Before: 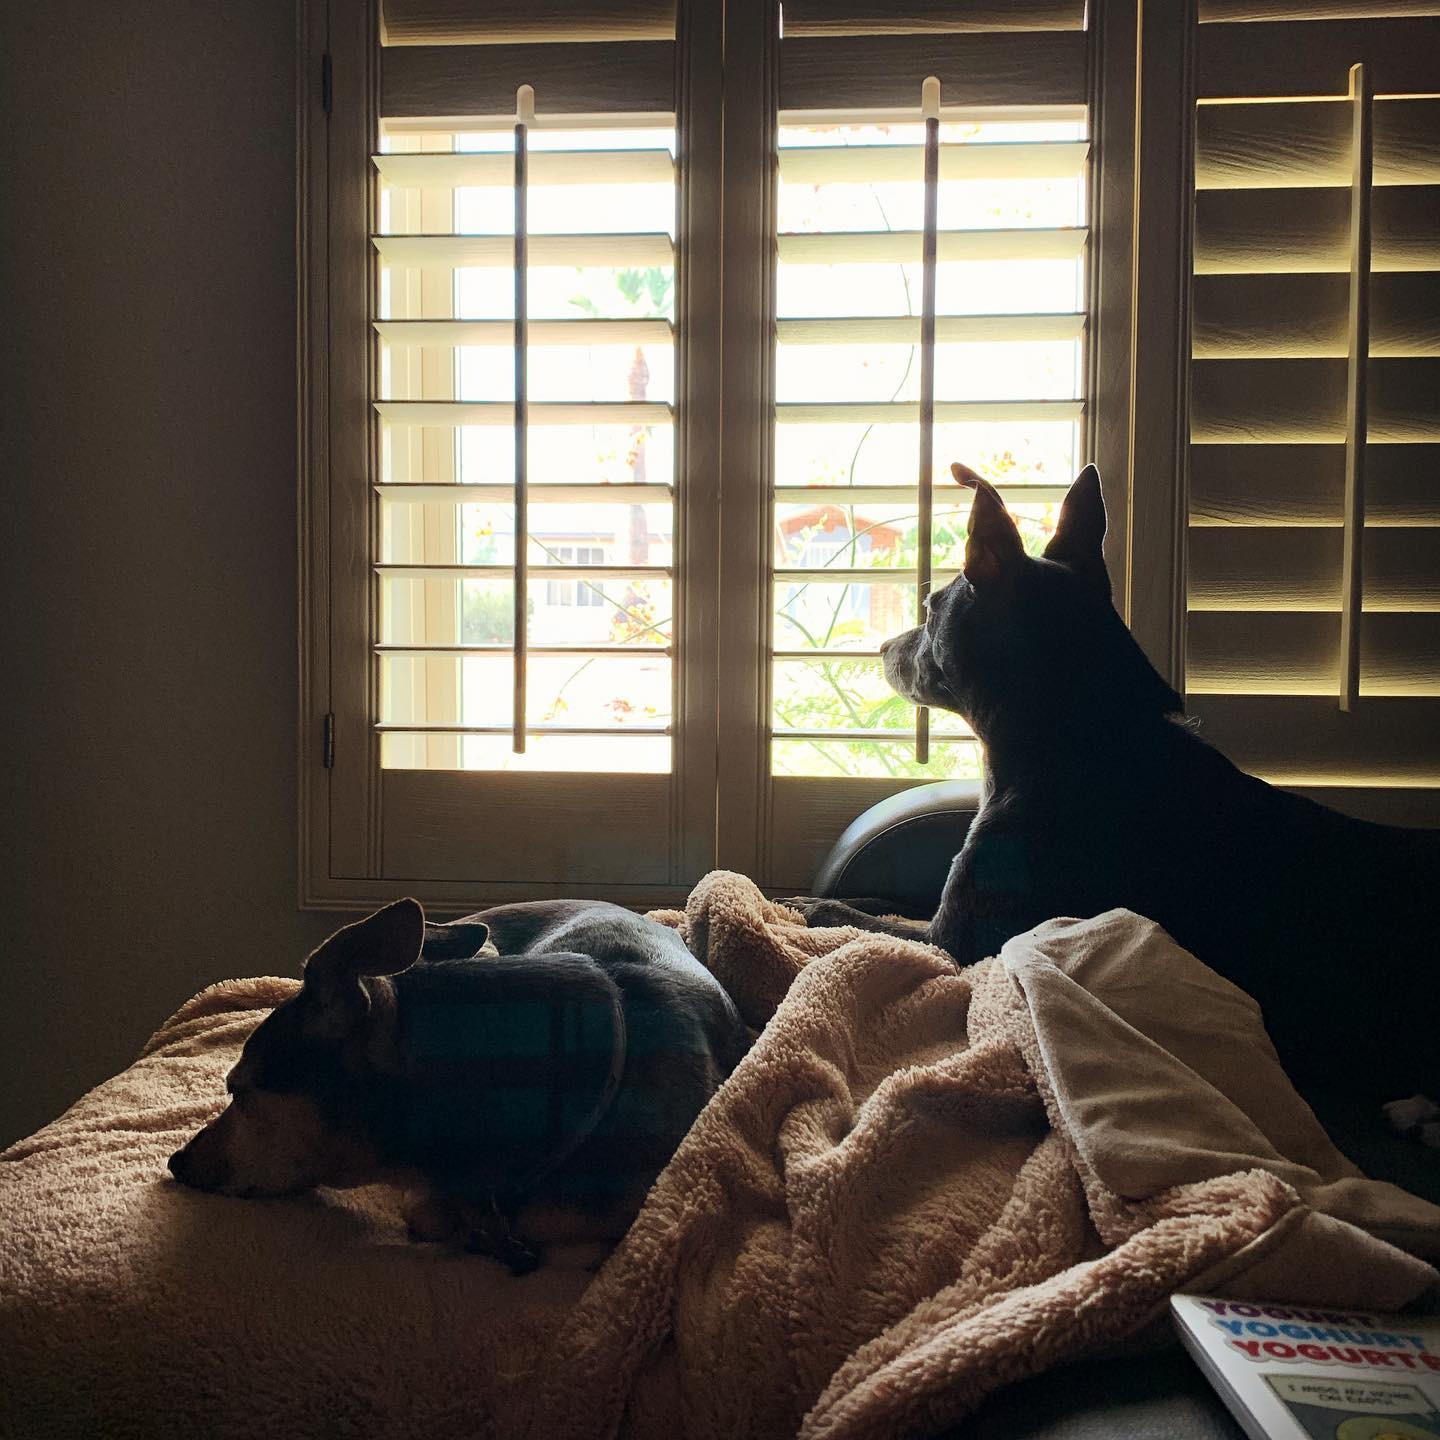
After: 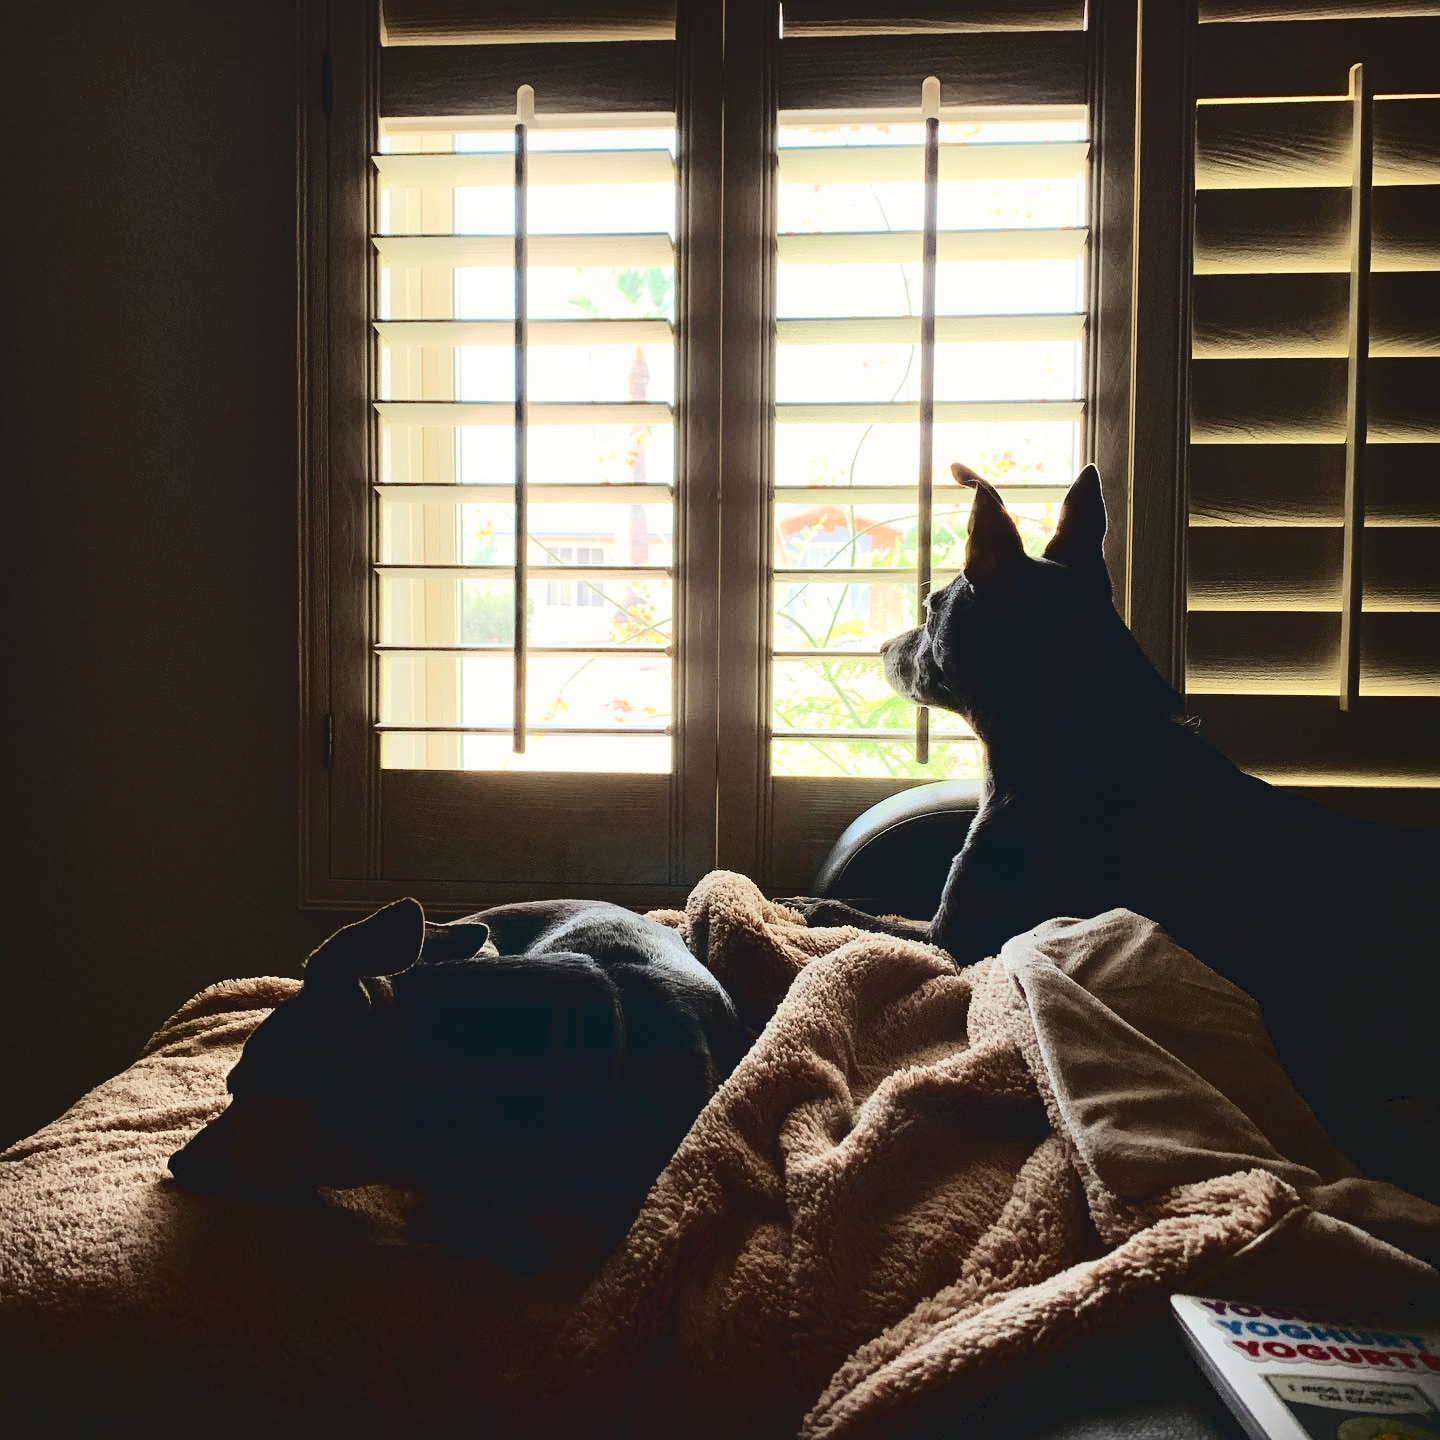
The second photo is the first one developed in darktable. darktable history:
tone curve: curves: ch0 [(0, 0) (0.003, 0.084) (0.011, 0.084) (0.025, 0.084) (0.044, 0.084) (0.069, 0.085) (0.1, 0.09) (0.136, 0.1) (0.177, 0.119) (0.224, 0.144) (0.277, 0.205) (0.335, 0.298) (0.399, 0.417) (0.468, 0.525) (0.543, 0.631) (0.623, 0.72) (0.709, 0.8) (0.801, 0.867) (0.898, 0.934) (1, 1)], color space Lab, independent channels, preserve colors none
